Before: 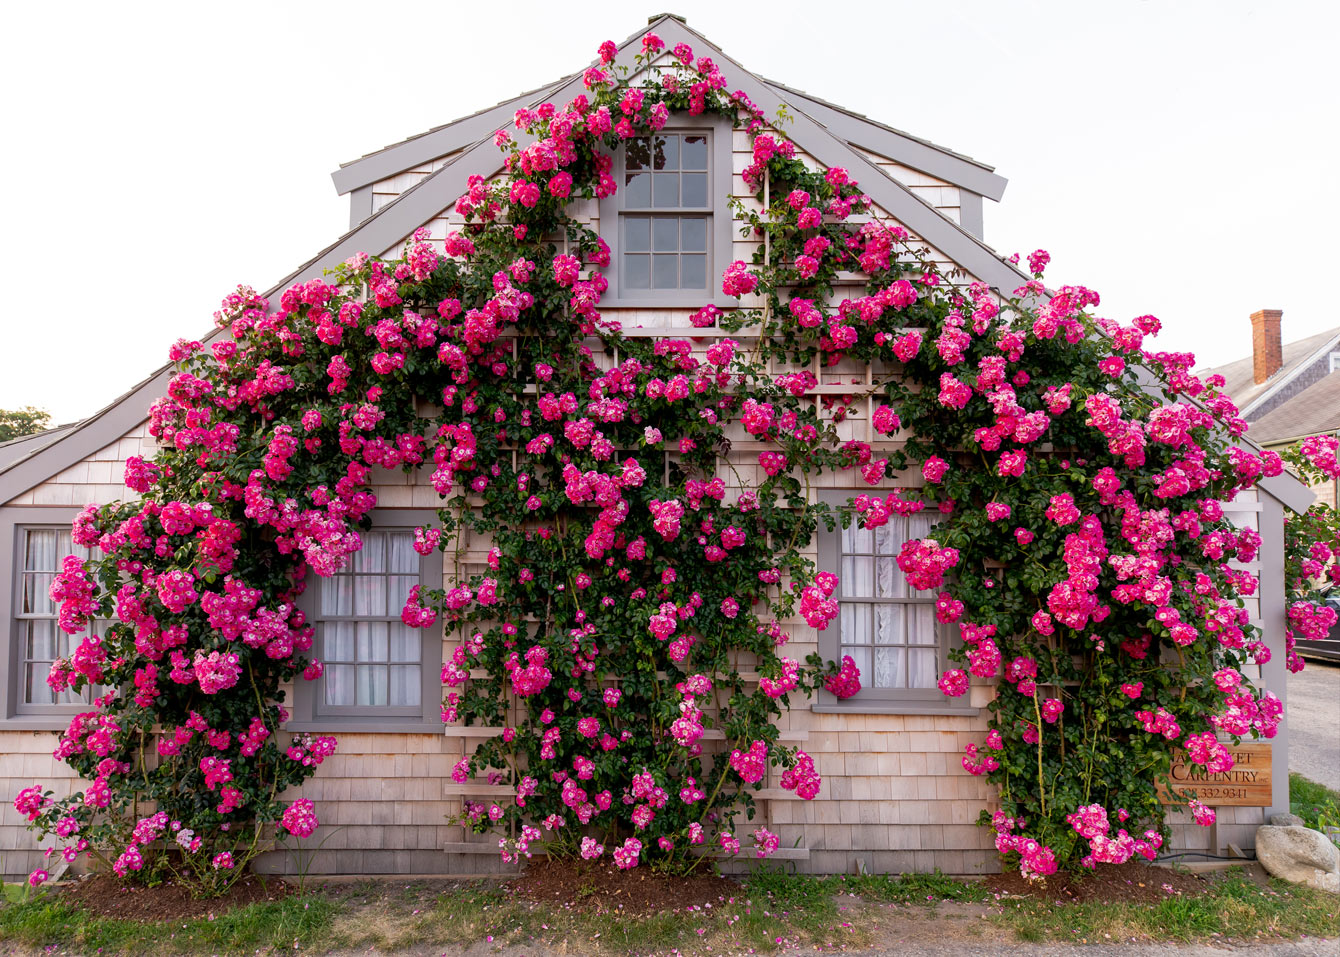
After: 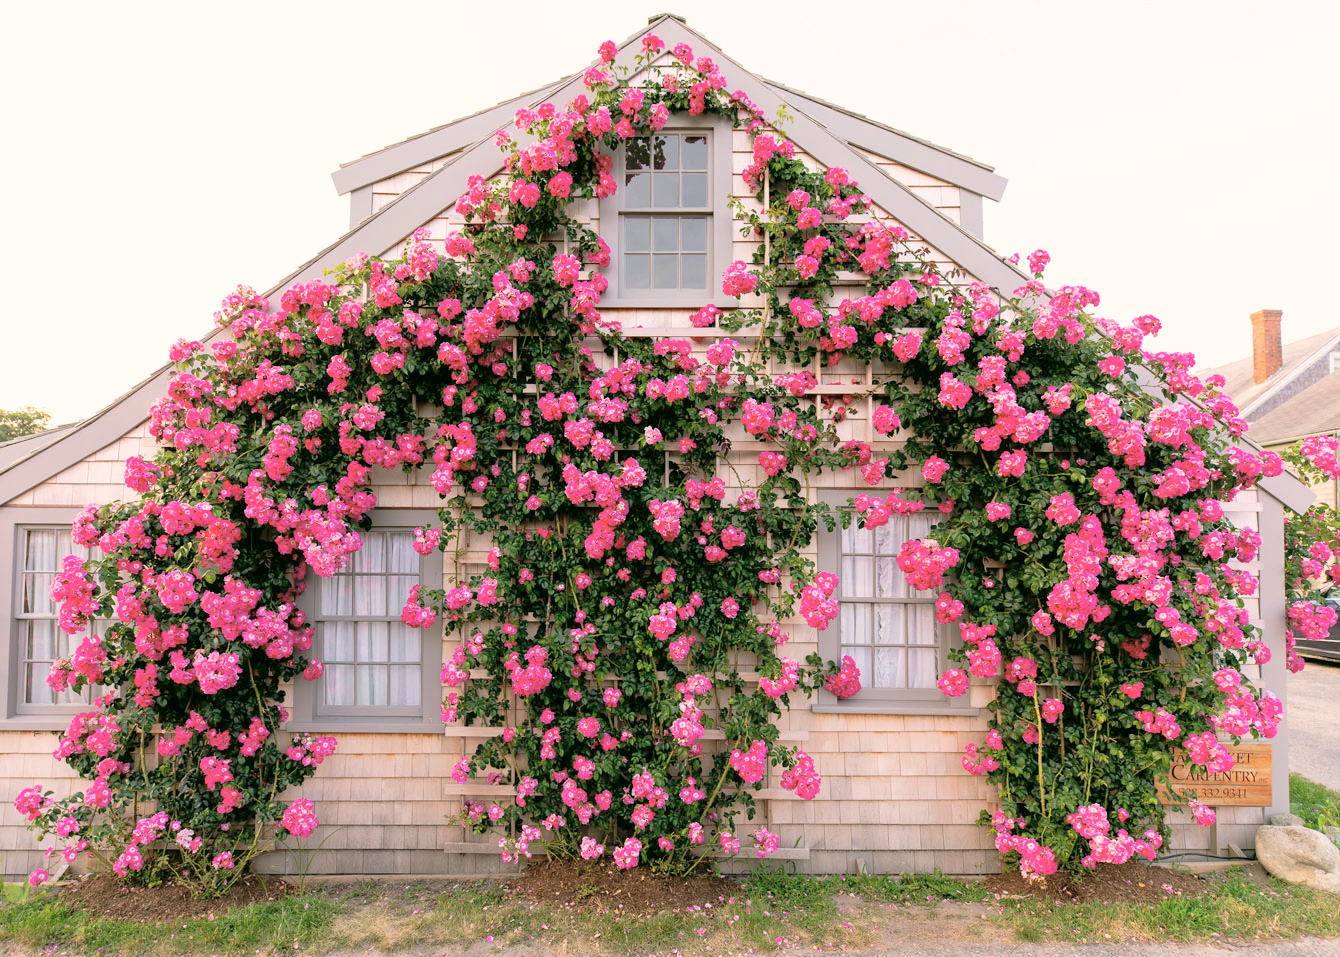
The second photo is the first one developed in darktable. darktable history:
white balance: emerald 1
color correction: highlights a* 4.02, highlights b* 4.98, shadows a* -7.55, shadows b* 4.98
global tonemap: drago (0.7, 100)
